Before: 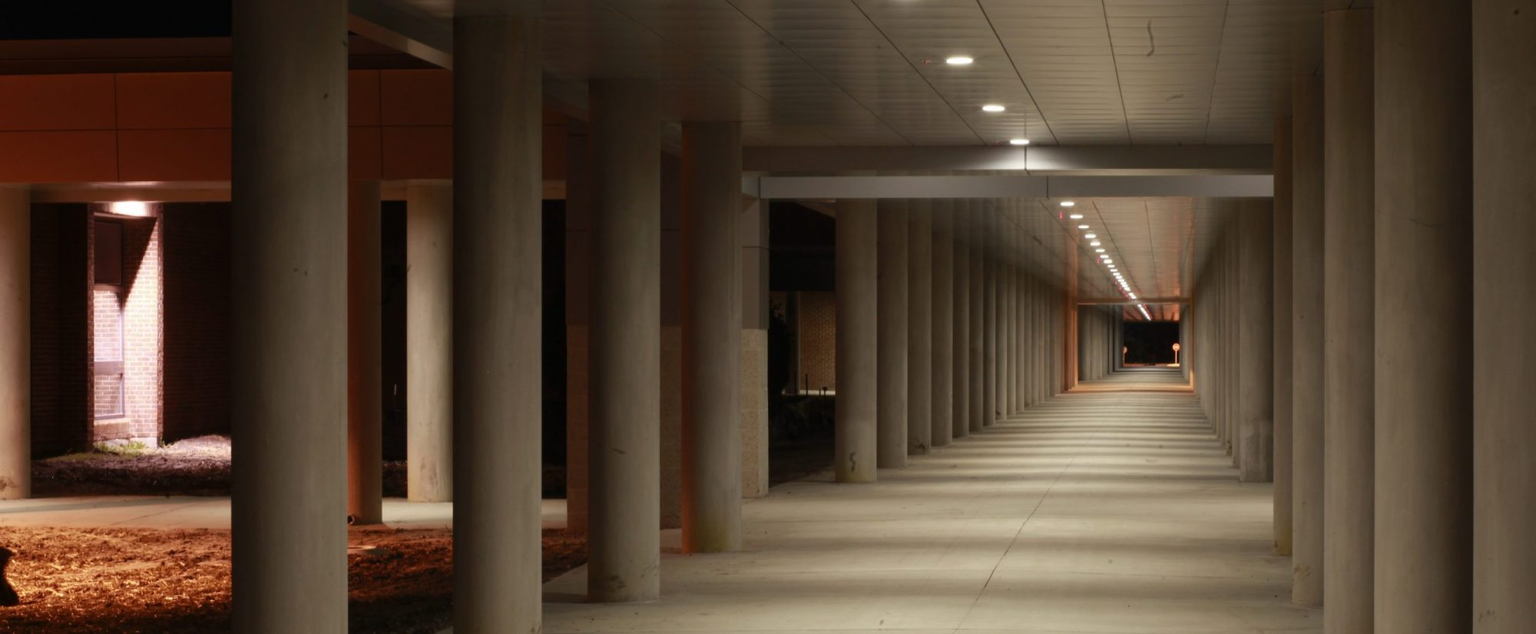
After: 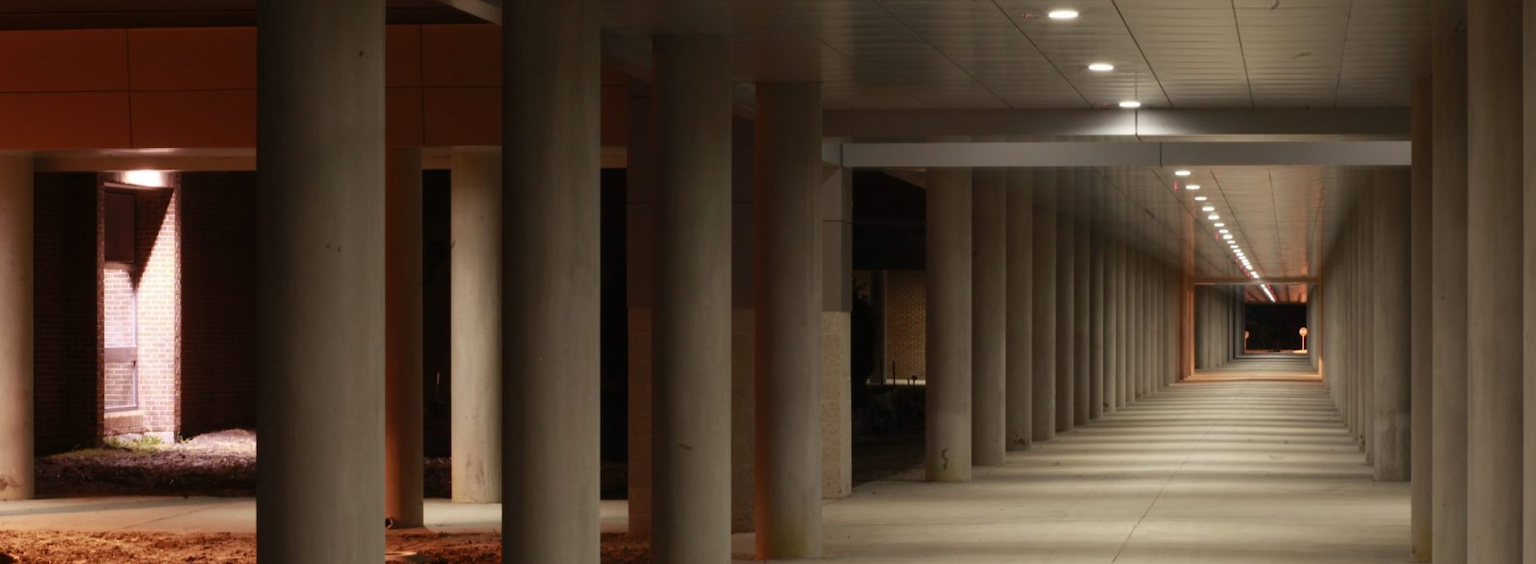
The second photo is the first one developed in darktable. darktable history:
crop: top 7.522%, right 9.727%, bottom 12.032%
